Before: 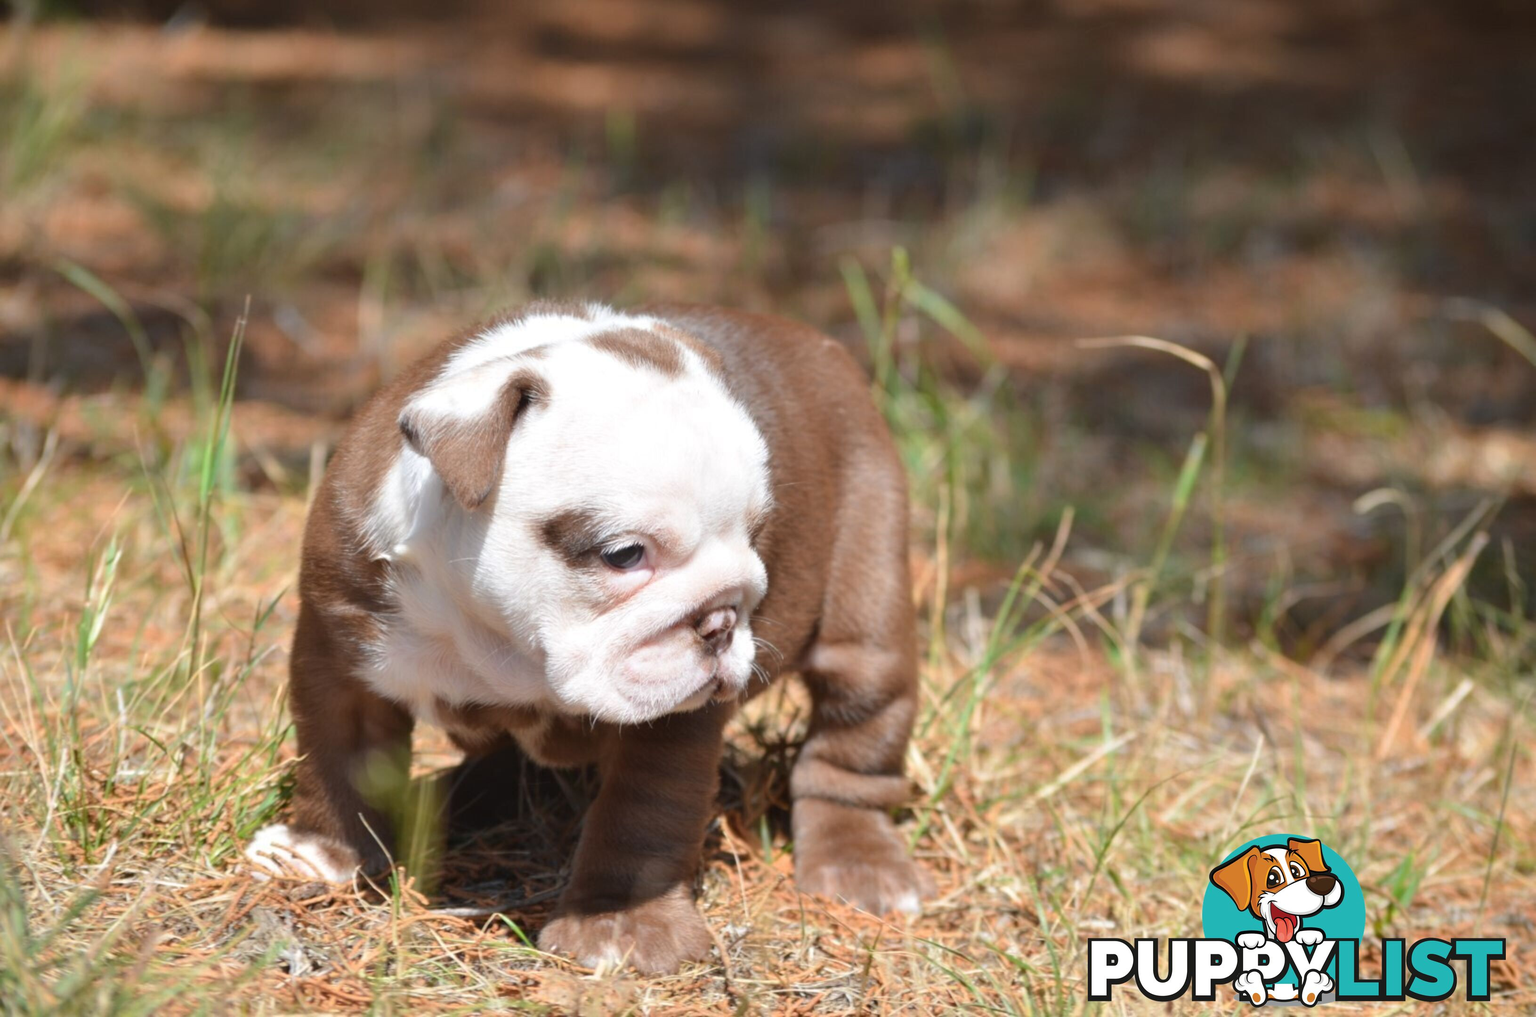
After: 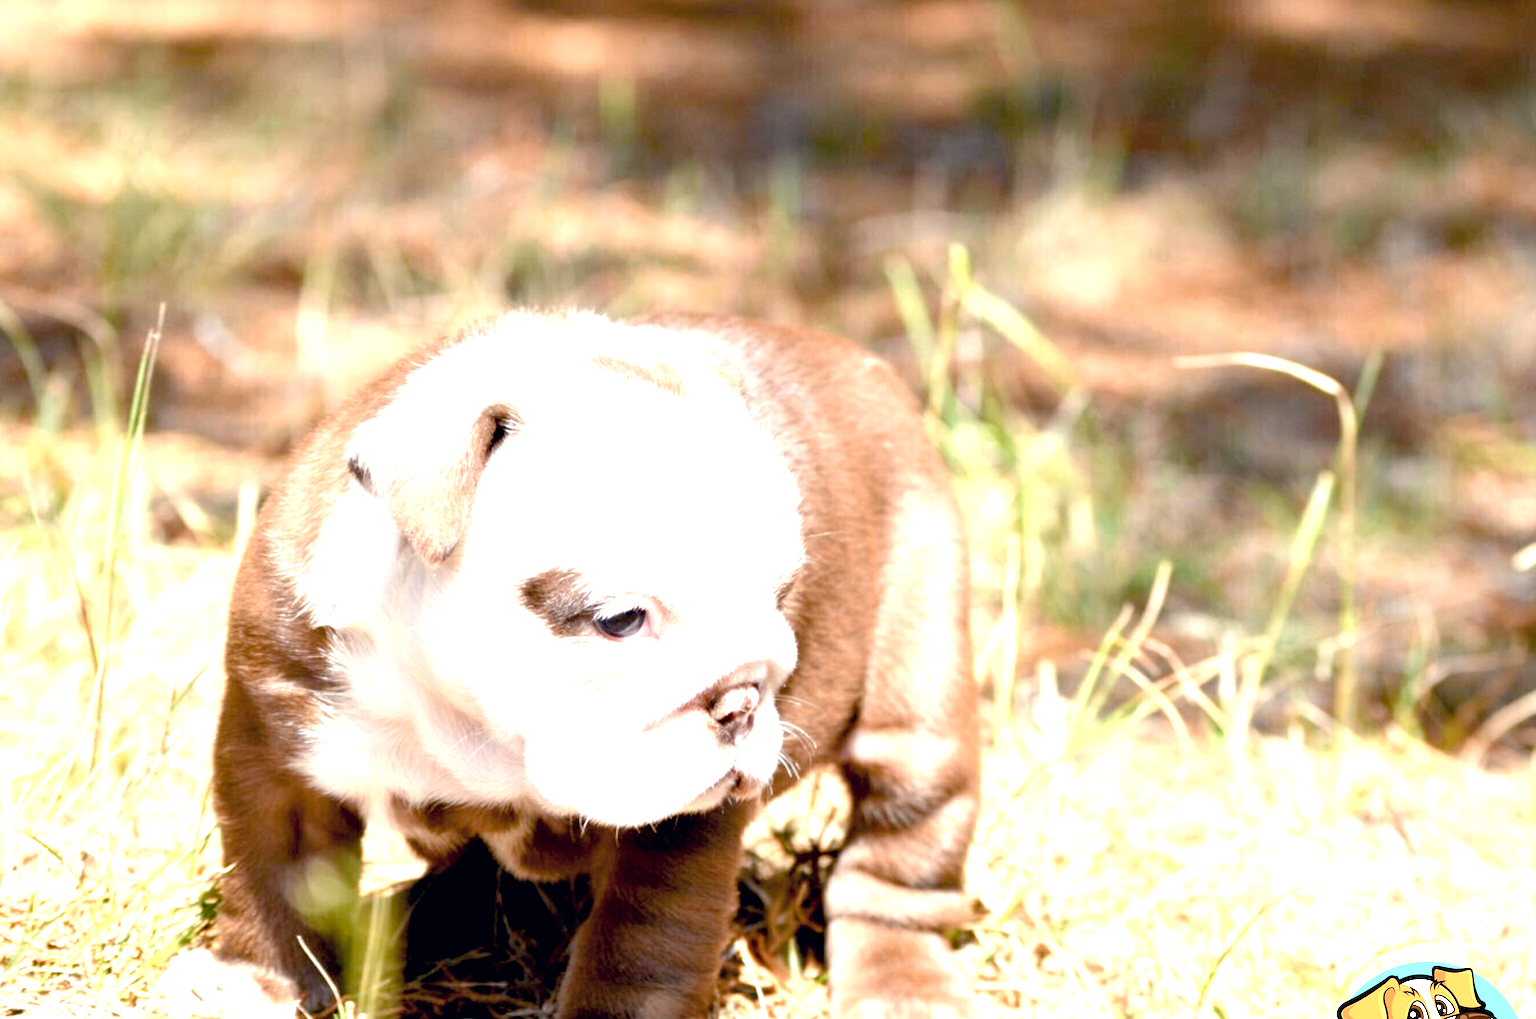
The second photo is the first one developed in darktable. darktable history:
crop and rotate: left 7.523%, top 4.665%, right 10.596%, bottom 13.268%
color balance rgb: power › luminance 1.674%, perceptual saturation grading › global saturation 20%, perceptual saturation grading › highlights -25.384%, perceptual saturation grading › shadows 24.08%, contrast 4.017%
exposure: black level correction 0.015, exposure 1.774 EV, compensate highlight preservation false
color correction: highlights a* 2.8, highlights b* 5, shadows a* -2.49, shadows b* -4.94, saturation 0.8
